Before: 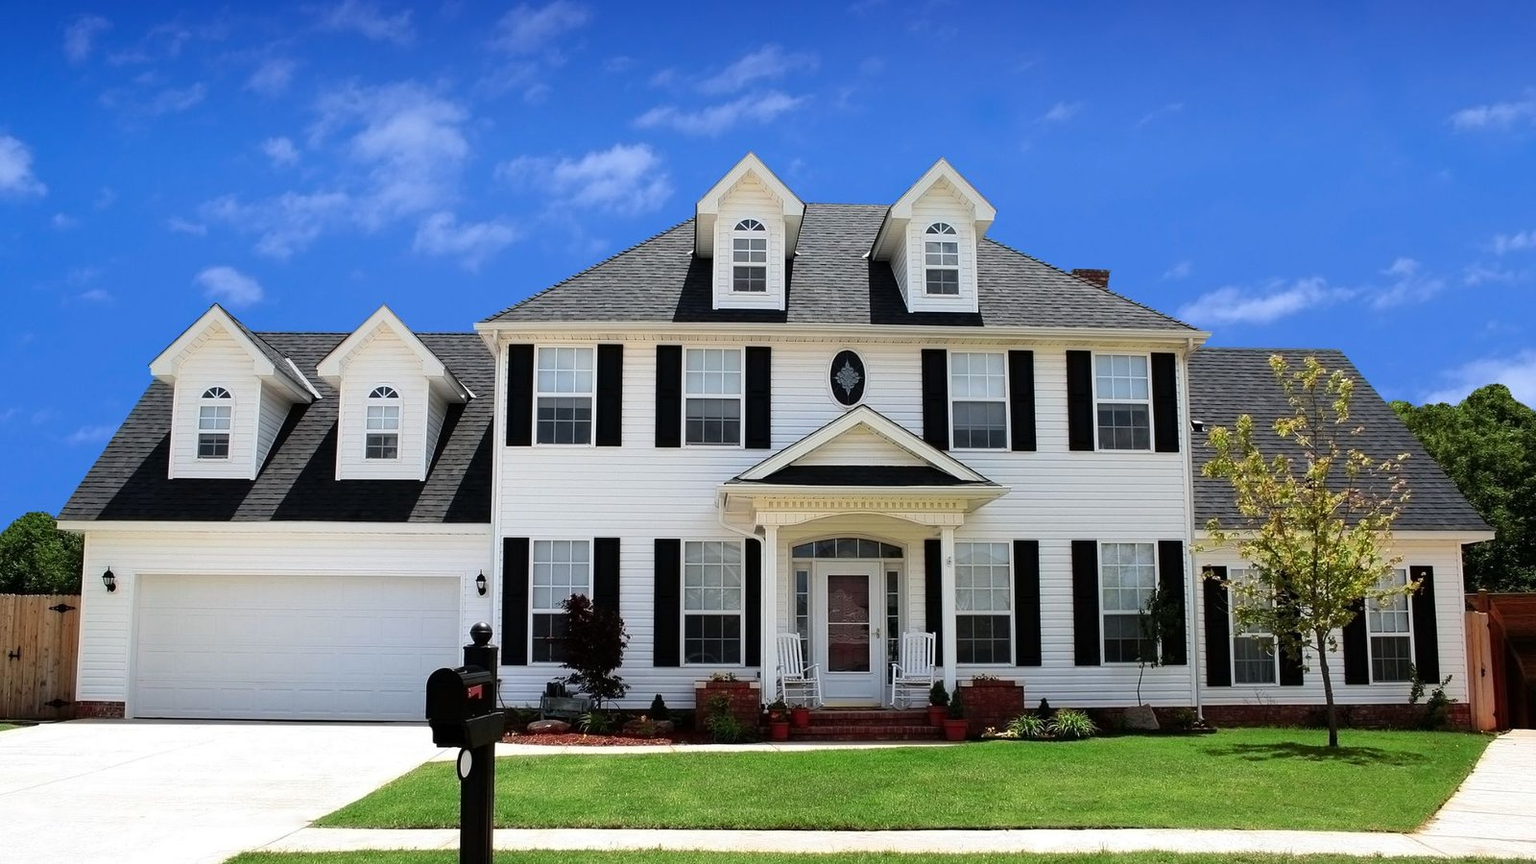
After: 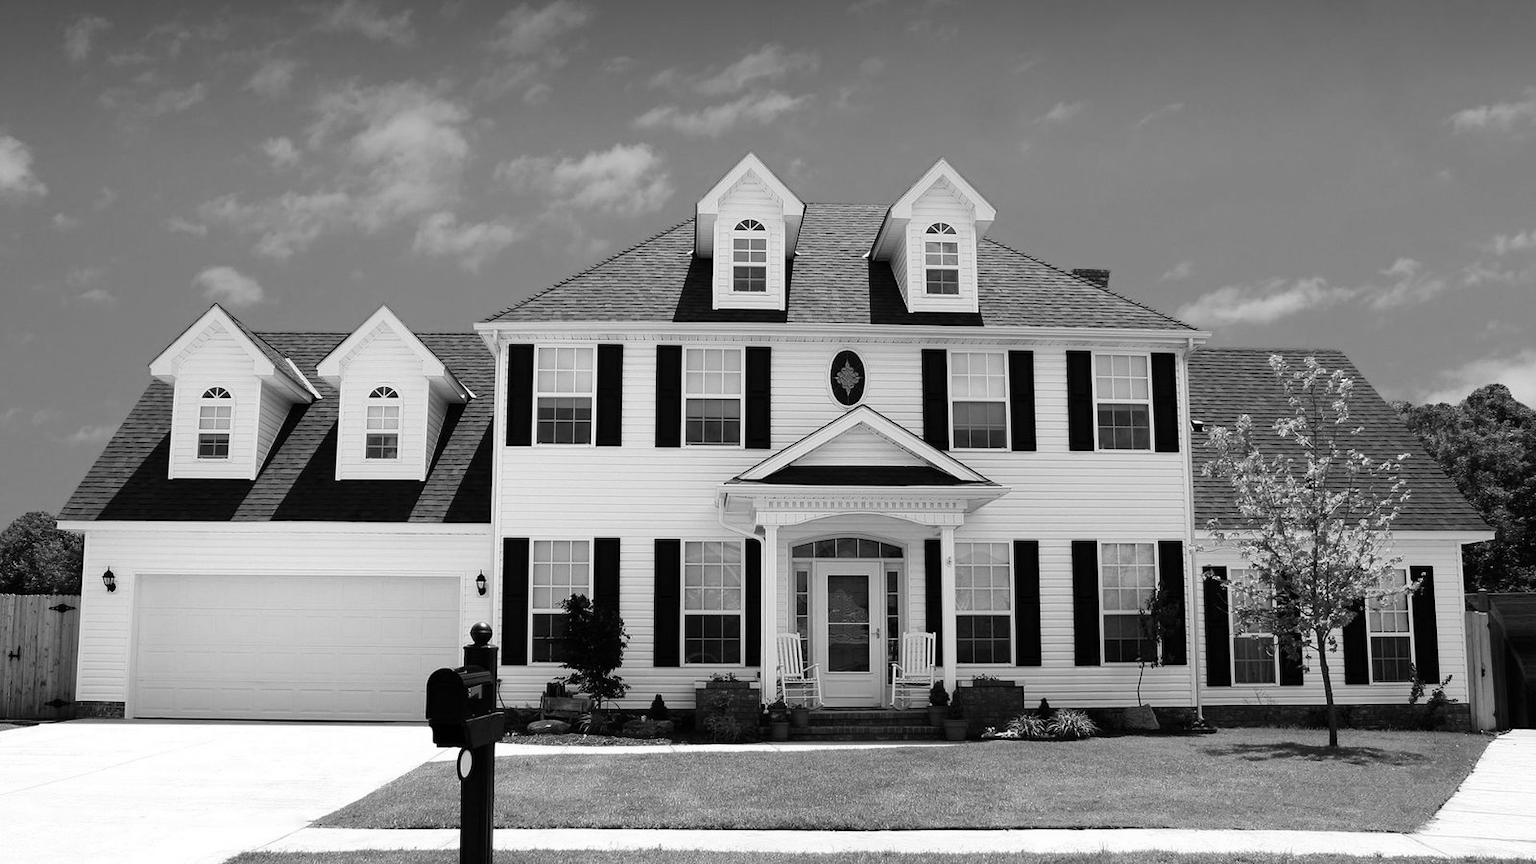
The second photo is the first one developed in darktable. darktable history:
contrast brightness saturation: contrast 0.1, brightness 0.03, saturation 0.09
monochrome: on, module defaults
